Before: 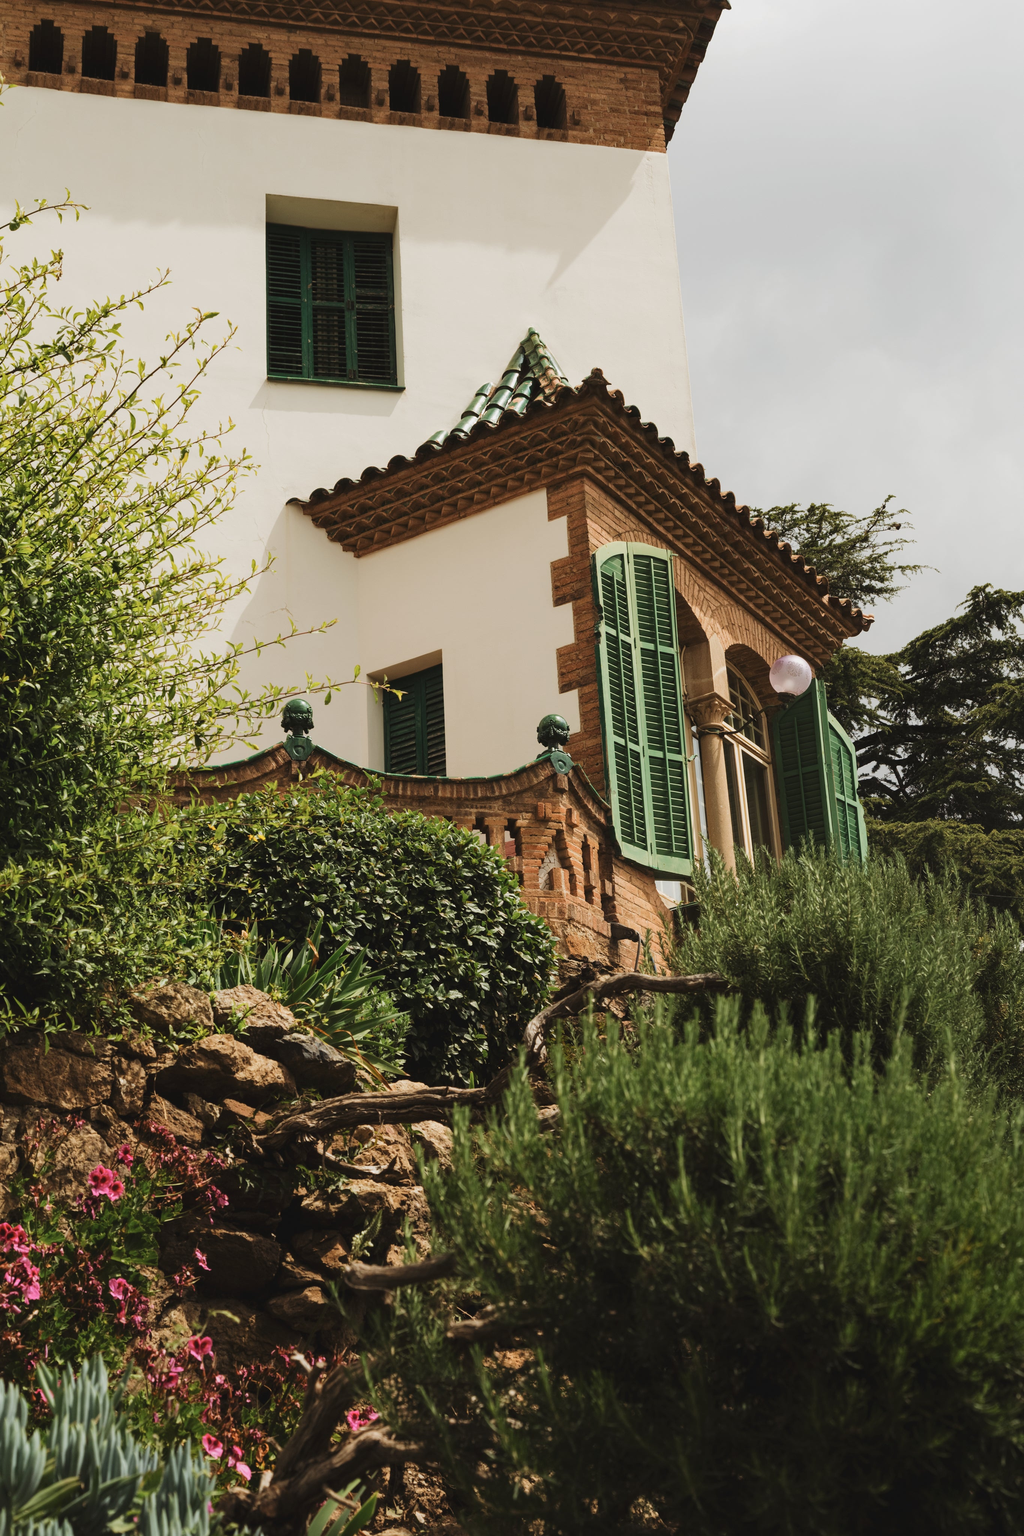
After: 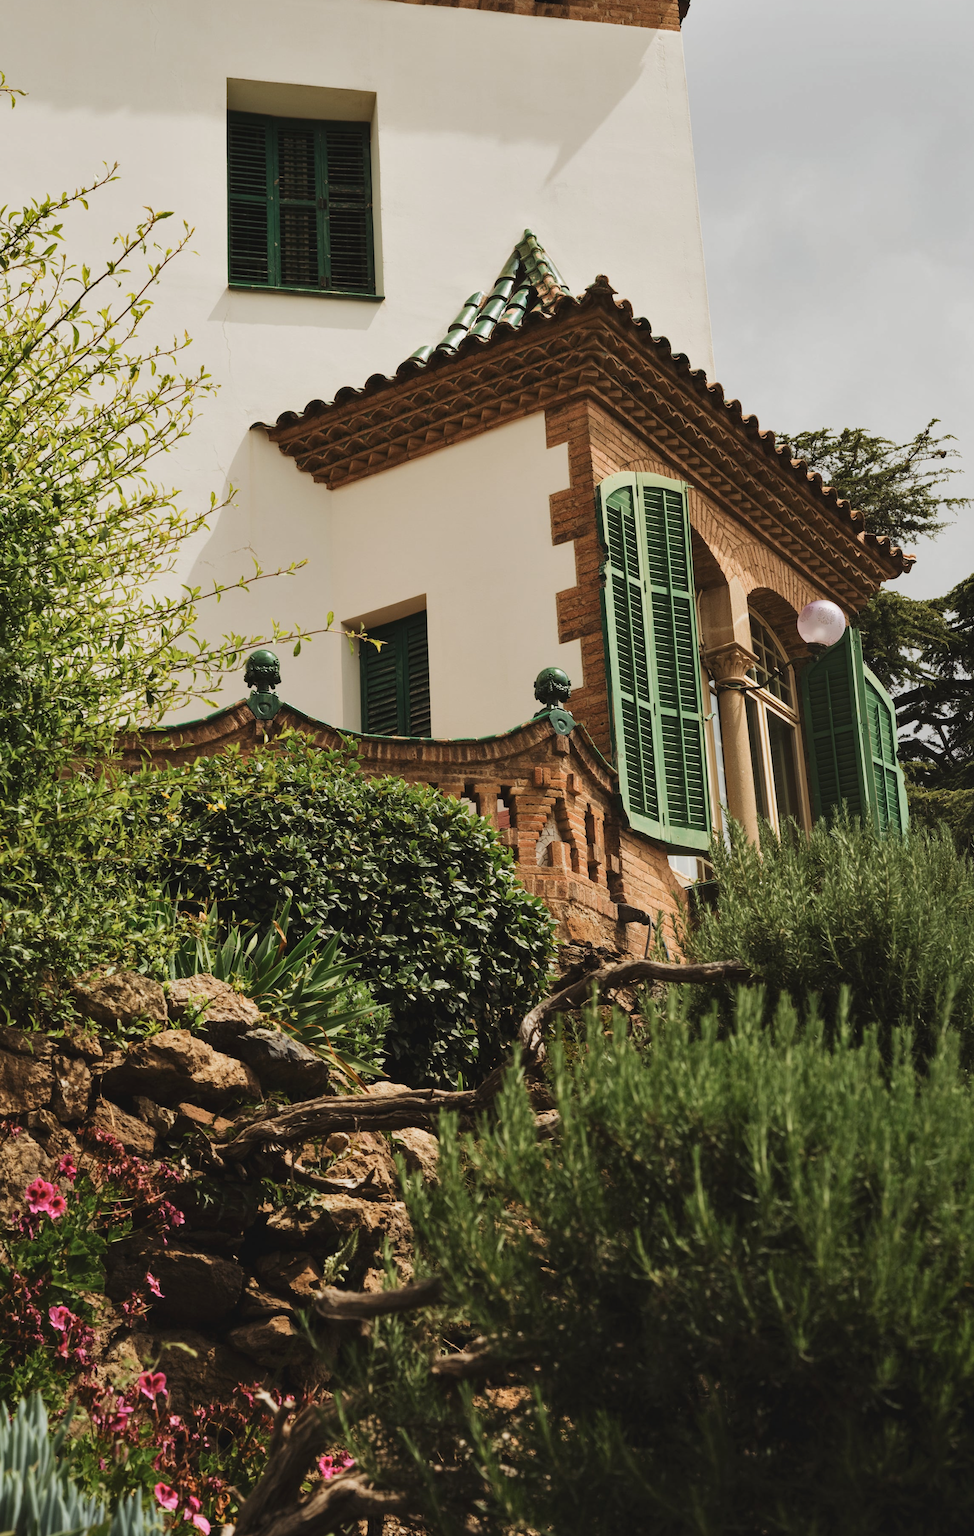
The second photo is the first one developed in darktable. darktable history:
shadows and highlights: shadows 20.91, highlights -35.45, soften with gaussian
crop: left 6.446%, top 8.188%, right 9.538%, bottom 3.548%
